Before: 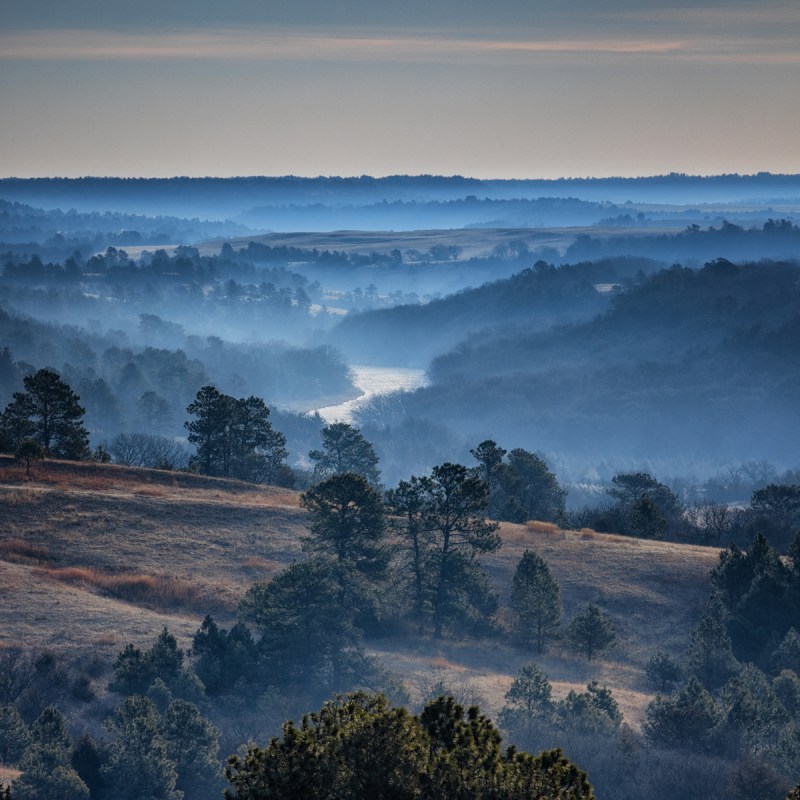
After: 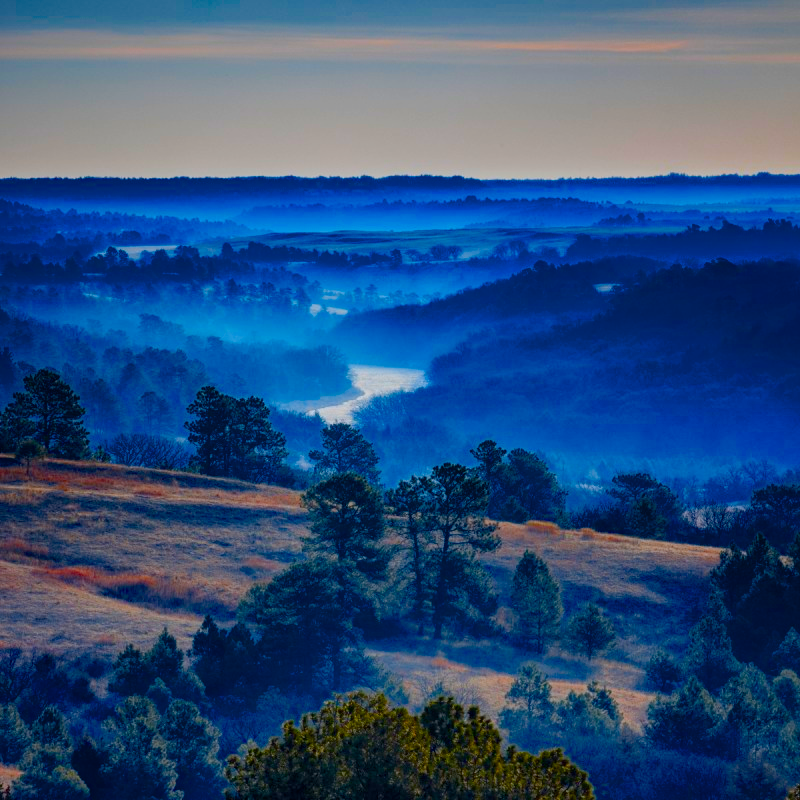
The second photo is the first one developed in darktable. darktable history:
contrast brightness saturation: saturation 0.515
color balance rgb: linear chroma grading › global chroma 0.65%, perceptual saturation grading › global saturation 36.928%, perceptual saturation grading › shadows 36.217%, global vibrance -8.779%, contrast -12.791%, saturation formula JzAzBz (2021)
